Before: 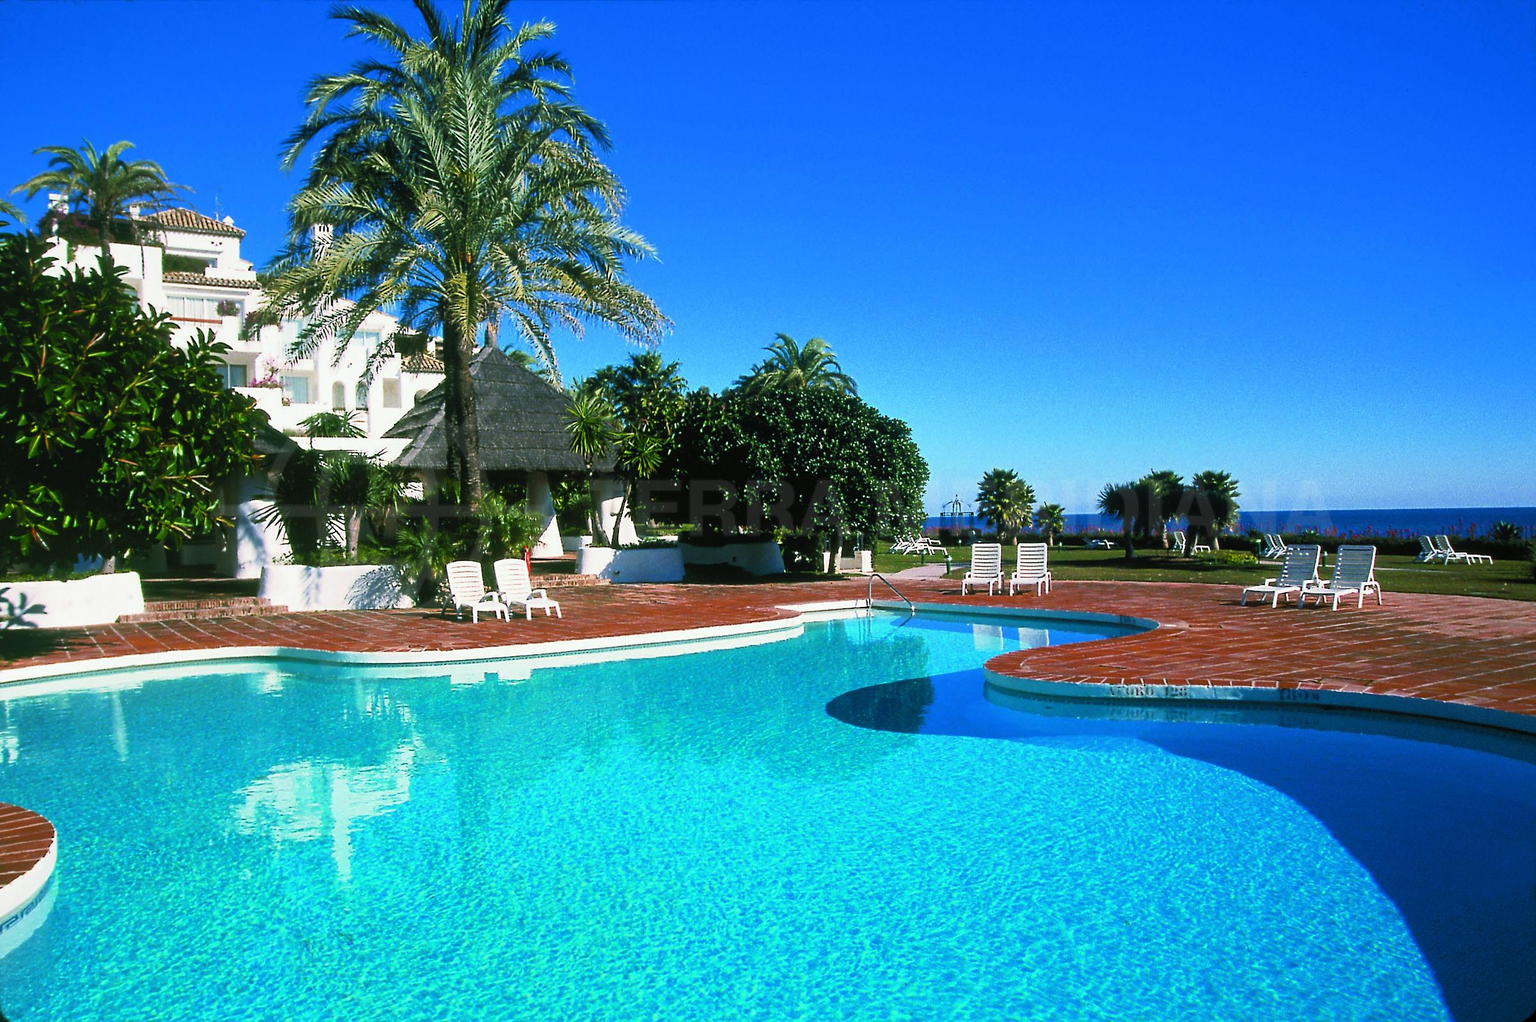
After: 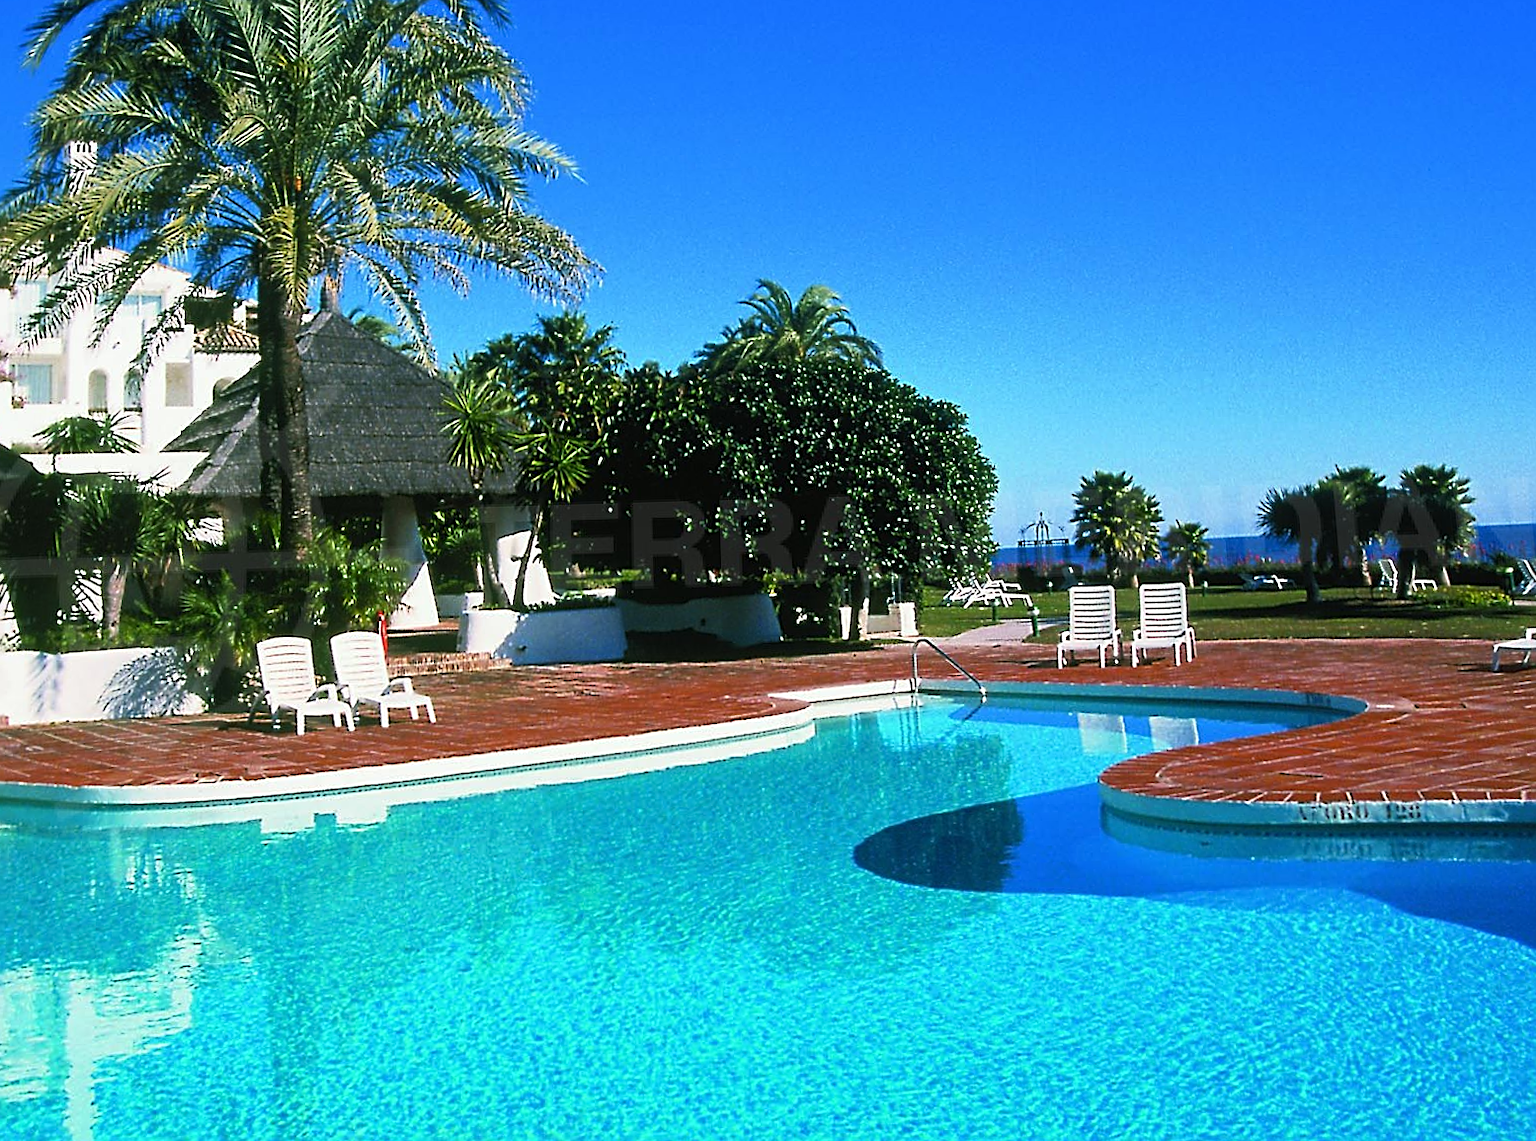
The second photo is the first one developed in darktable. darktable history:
sharpen: on, module defaults
crop and rotate: left 17.046%, top 10.659%, right 12.989%, bottom 14.553%
rotate and perspective: rotation -1.68°, lens shift (vertical) -0.146, crop left 0.049, crop right 0.912, crop top 0.032, crop bottom 0.96
